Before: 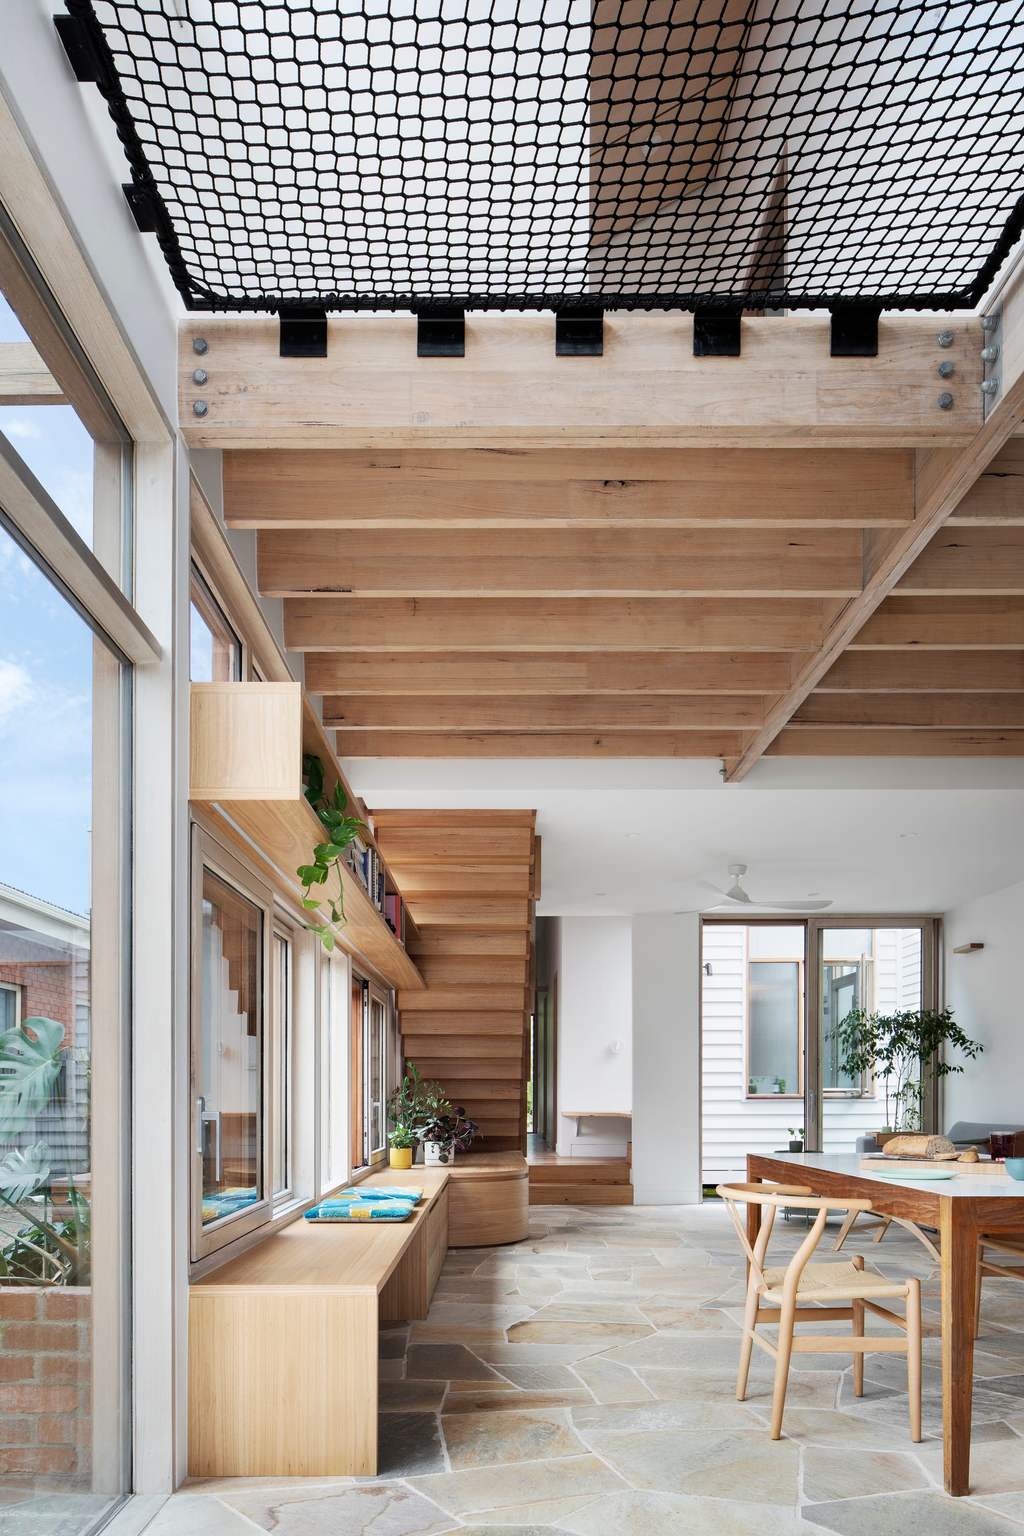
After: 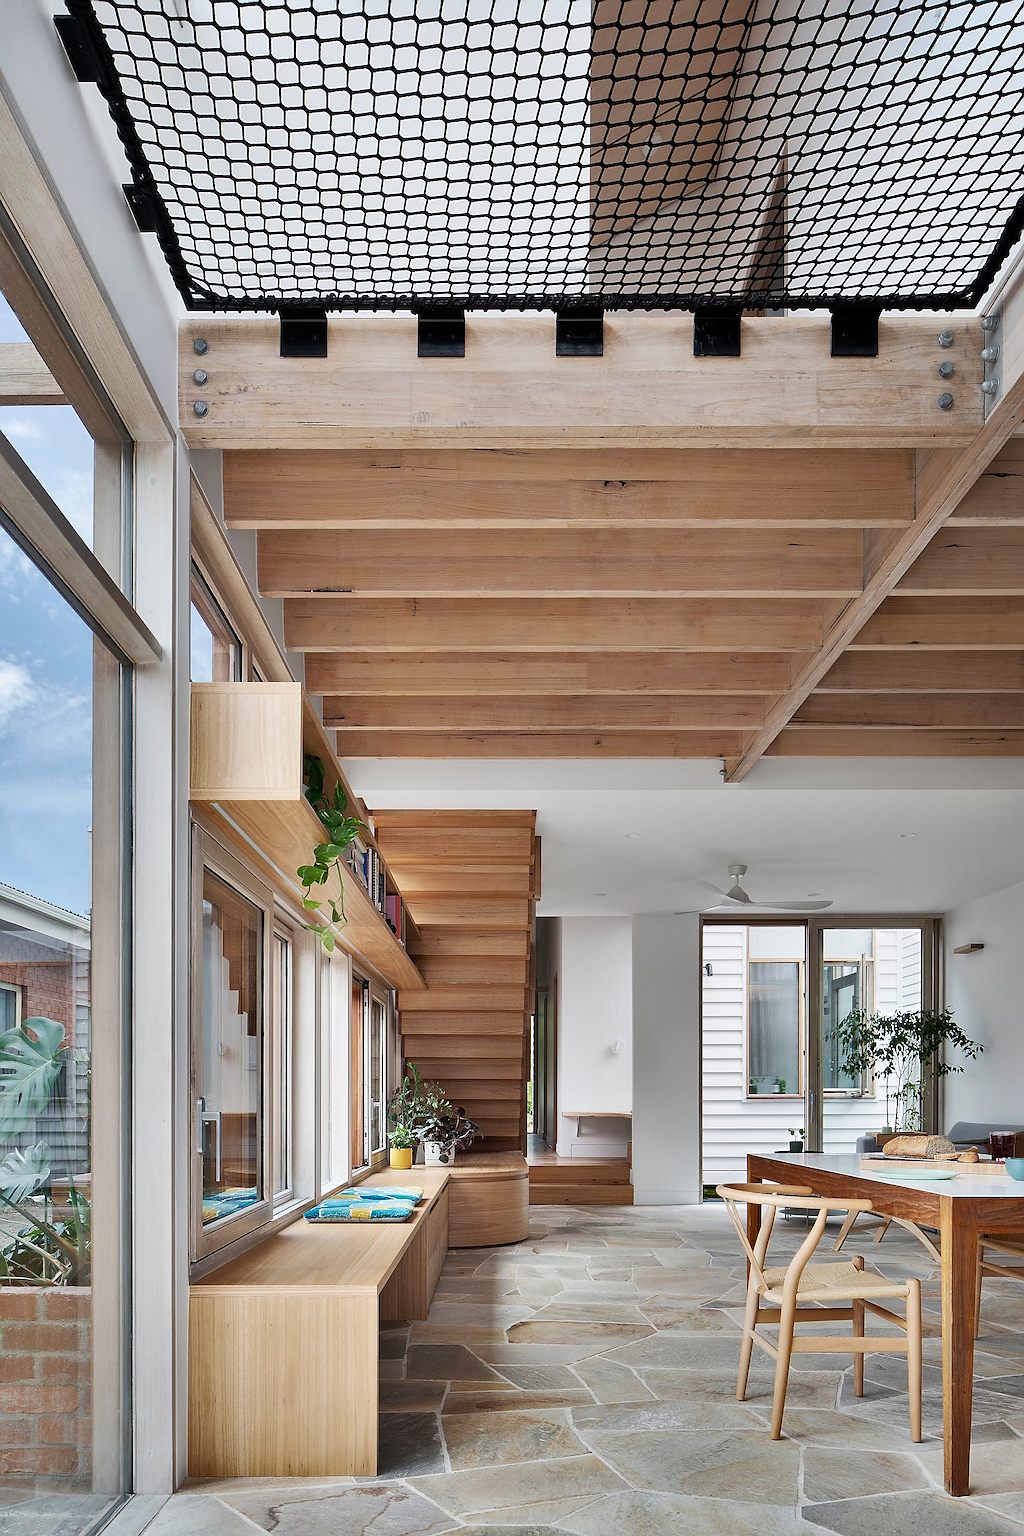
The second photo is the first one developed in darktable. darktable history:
shadows and highlights: radius 106.56, shadows 45.83, highlights -67.49, low approximation 0.01, soften with gaussian
sharpen: radius 1.352, amount 1.254, threshold 0.774
